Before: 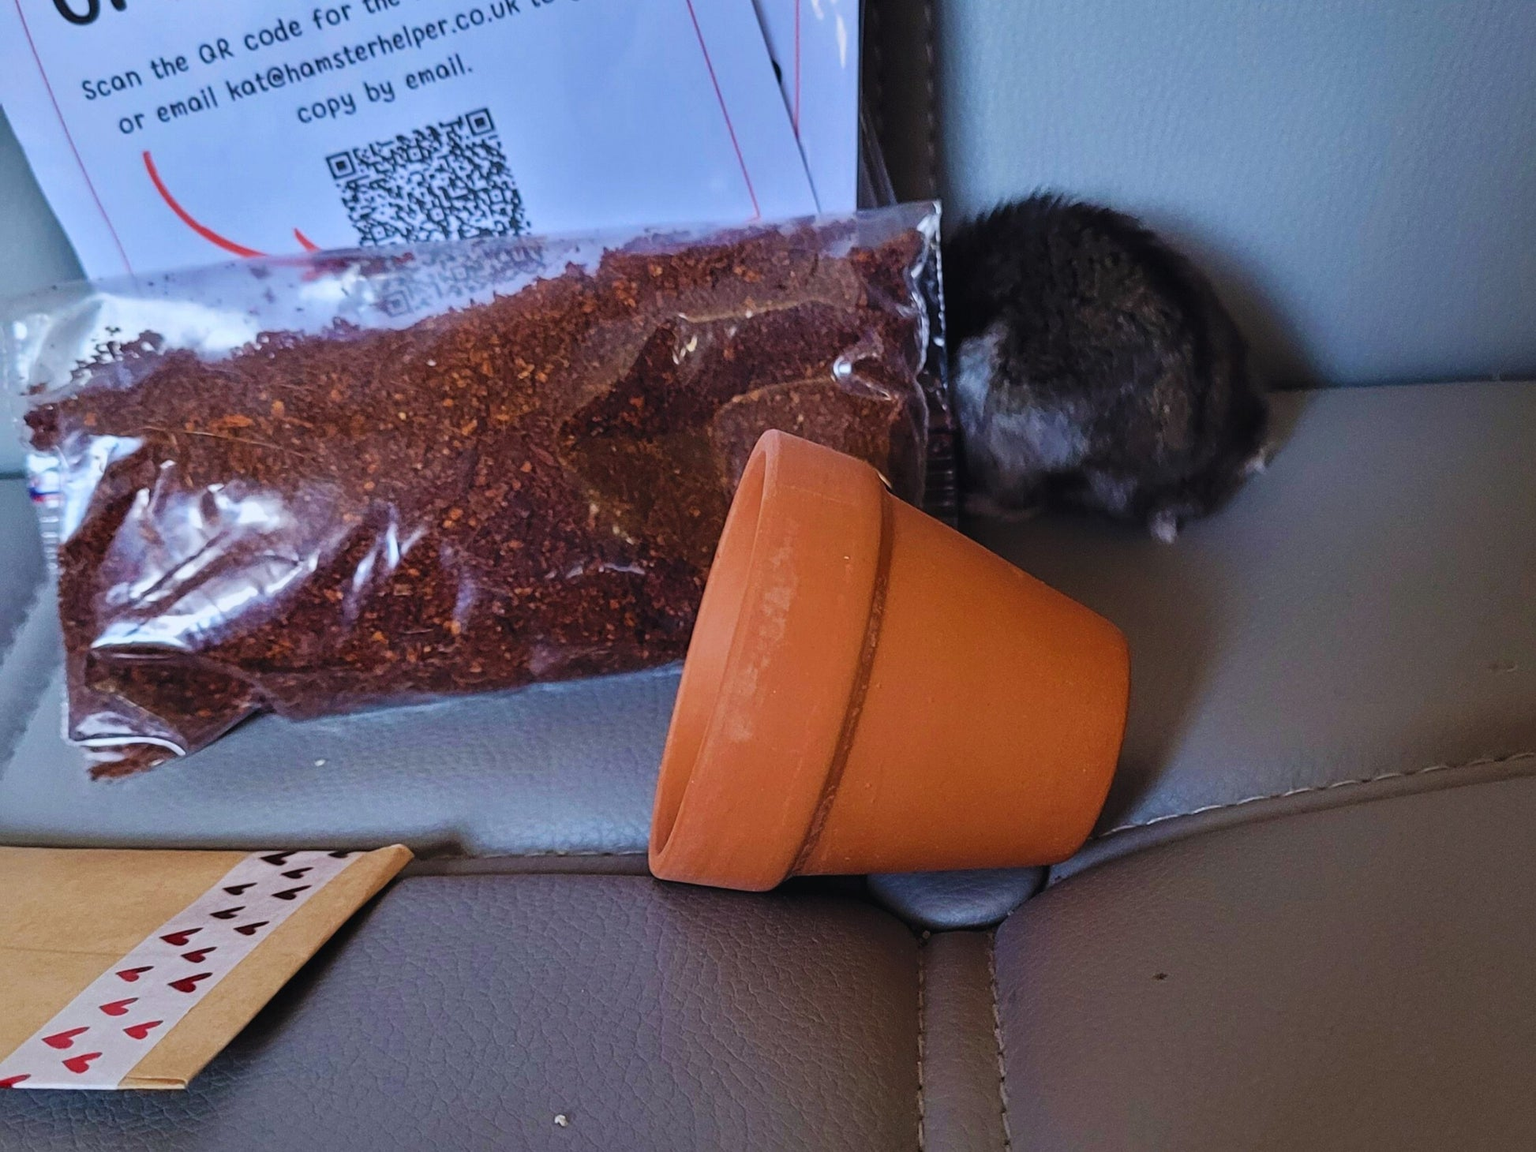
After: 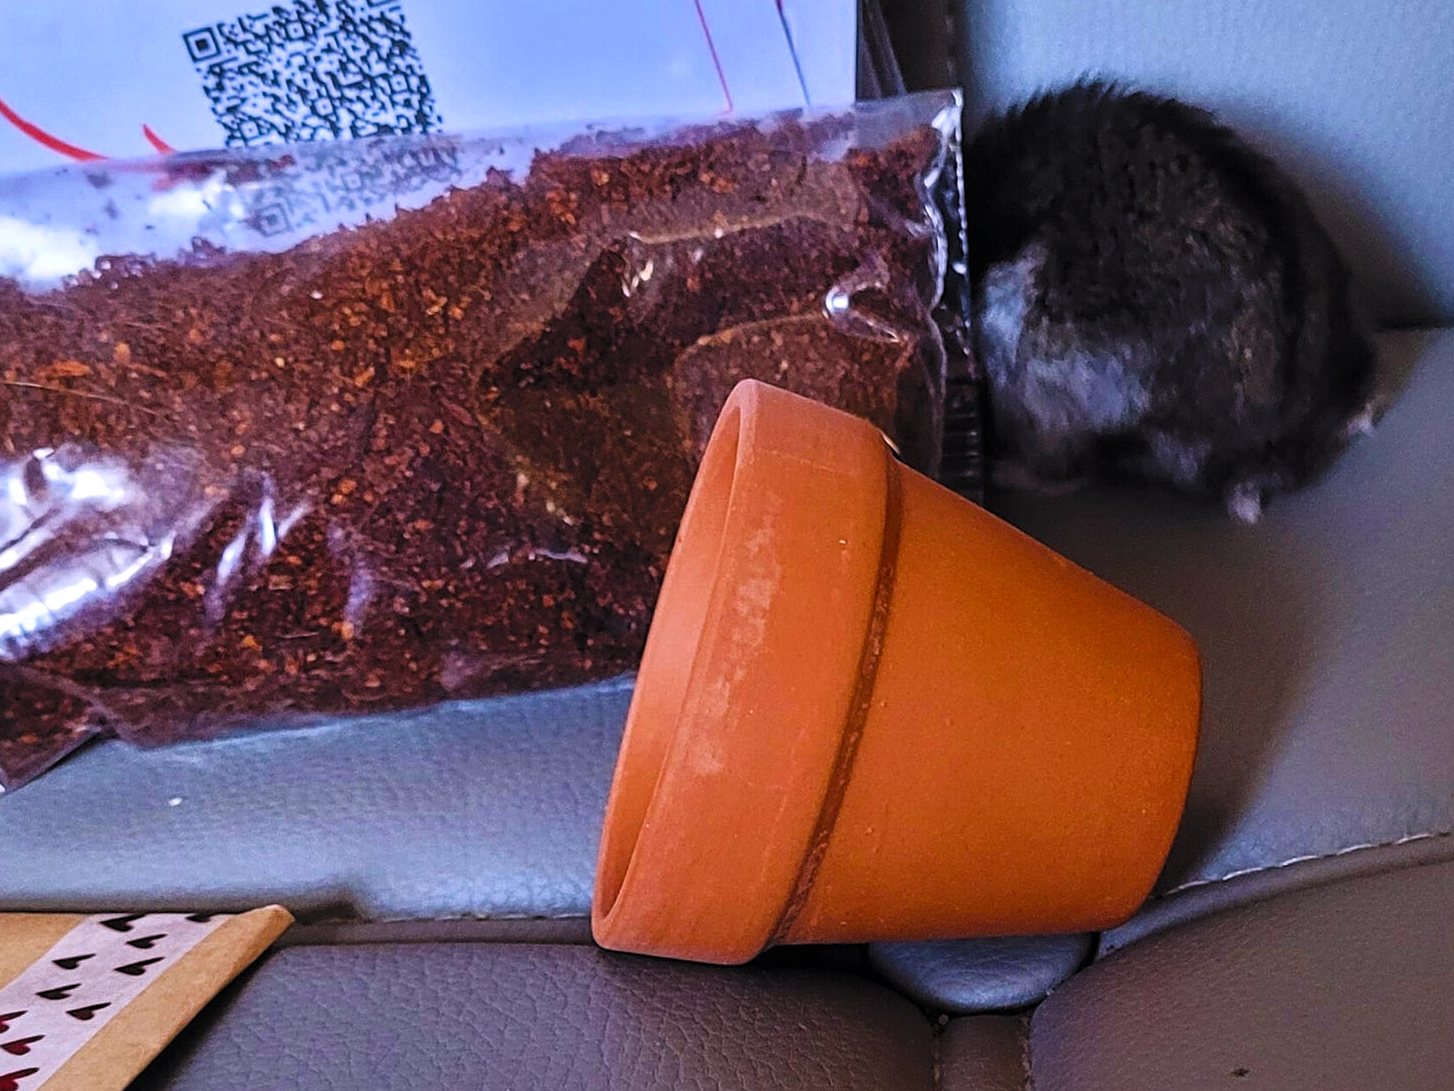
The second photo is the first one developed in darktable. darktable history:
sharpen: amount 0.2
local contrast: highlights 100%, shadows 100%, detail 120%, midtone range 0.2
color balance rgb: perceptual saturation grading › global saturation 20%, perceptual saturation grading › highlights -25%, perceptual saturation grading › shadows 25%
exposure: black level correction -0.008, exposure 0.067 EV, compensate highlight preservation false
levels: mode automatic, black 0.023%, white 99.97%, levels [0.062, 0.494, 0.925]
crop and rotate: left 11.831%, top 11.346%, right 13.429%, bottom 13.899%
white balance: red 1.05, blue 1.072
filmic rgb: black relative exposure -16 EV, white relative exposure 2.93 EV, hardness 10.04, color science v6 (2022)
